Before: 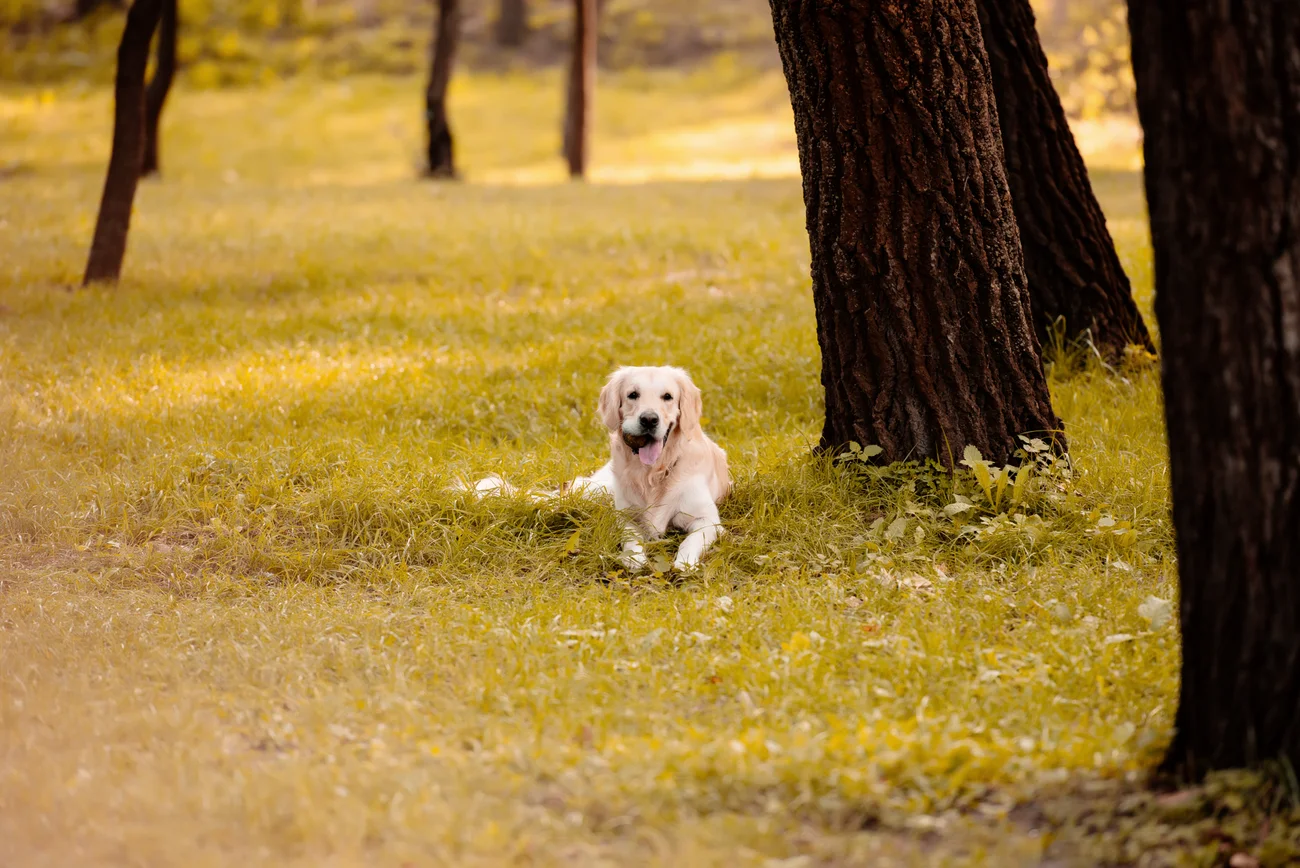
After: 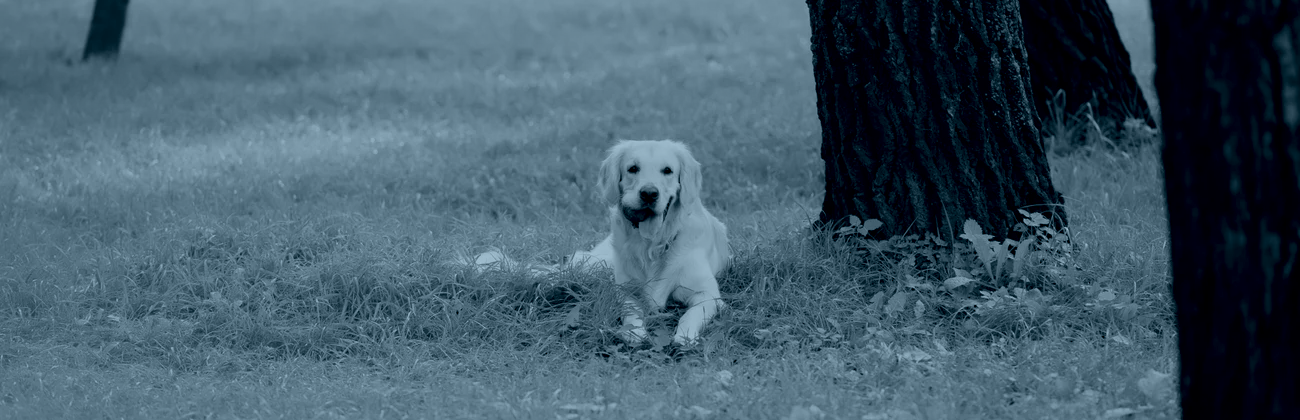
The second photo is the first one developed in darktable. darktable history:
colorize: hue 194.4°, saturation 29%, source mix 61.75%, lightness 3.98%, version 1
sharpen: radius 2.883, amount 0.868, threshold 47.523
exposure: black level correction 0.001, exposure 1.116 EV, compensate highlight preservation false
crop and rotate: top 26.056%, bottom 25.543%
